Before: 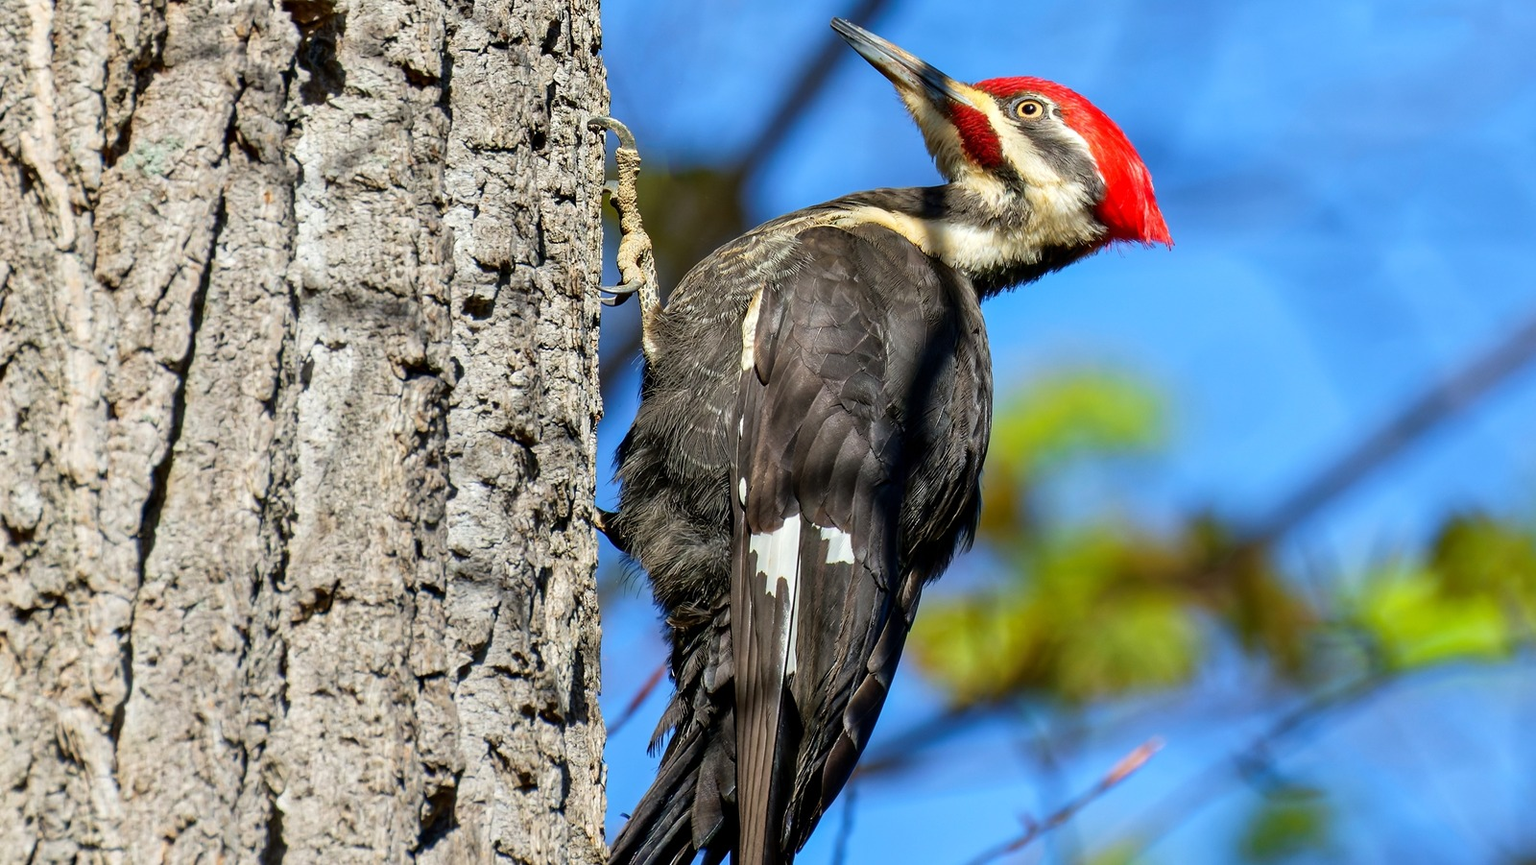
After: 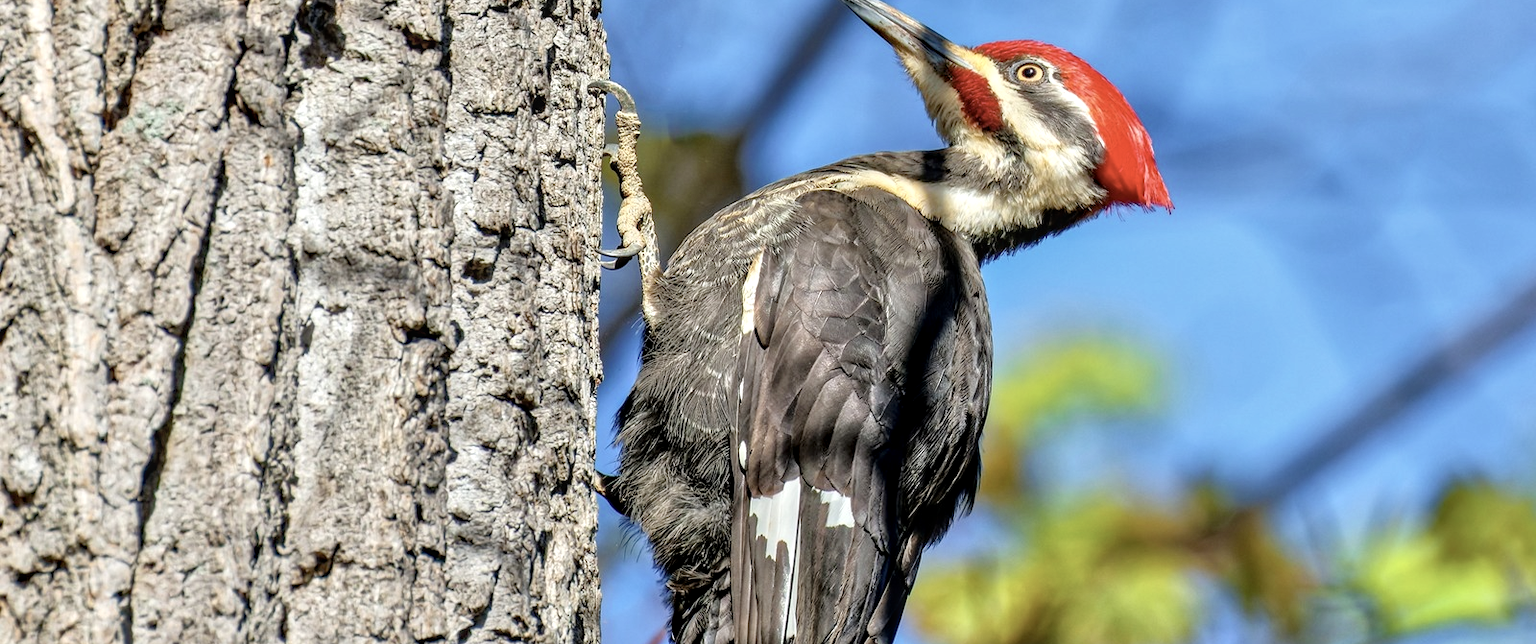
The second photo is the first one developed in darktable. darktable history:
tone equalizer: -7 EV 0.15 EV, -6 EV 0.639 EV, -5 EV 1.17 EV, -4 EV 1.29 EV, -3 EV 1.16 EV, -2 EV 0.6 EV, -1 EV 0.165 EV, mask exposure compensation -0.513 EV
local contrast: on, module defaults
crop: top 4.245%, bottom 21.181%
contrast brightness saturation: contrast 0.098, saturation -0.281
haze removal: strength 0.109, compatibility mode true, adaptive false
color balance rgb: perceptual saturation grading › global saturation 2.268%
